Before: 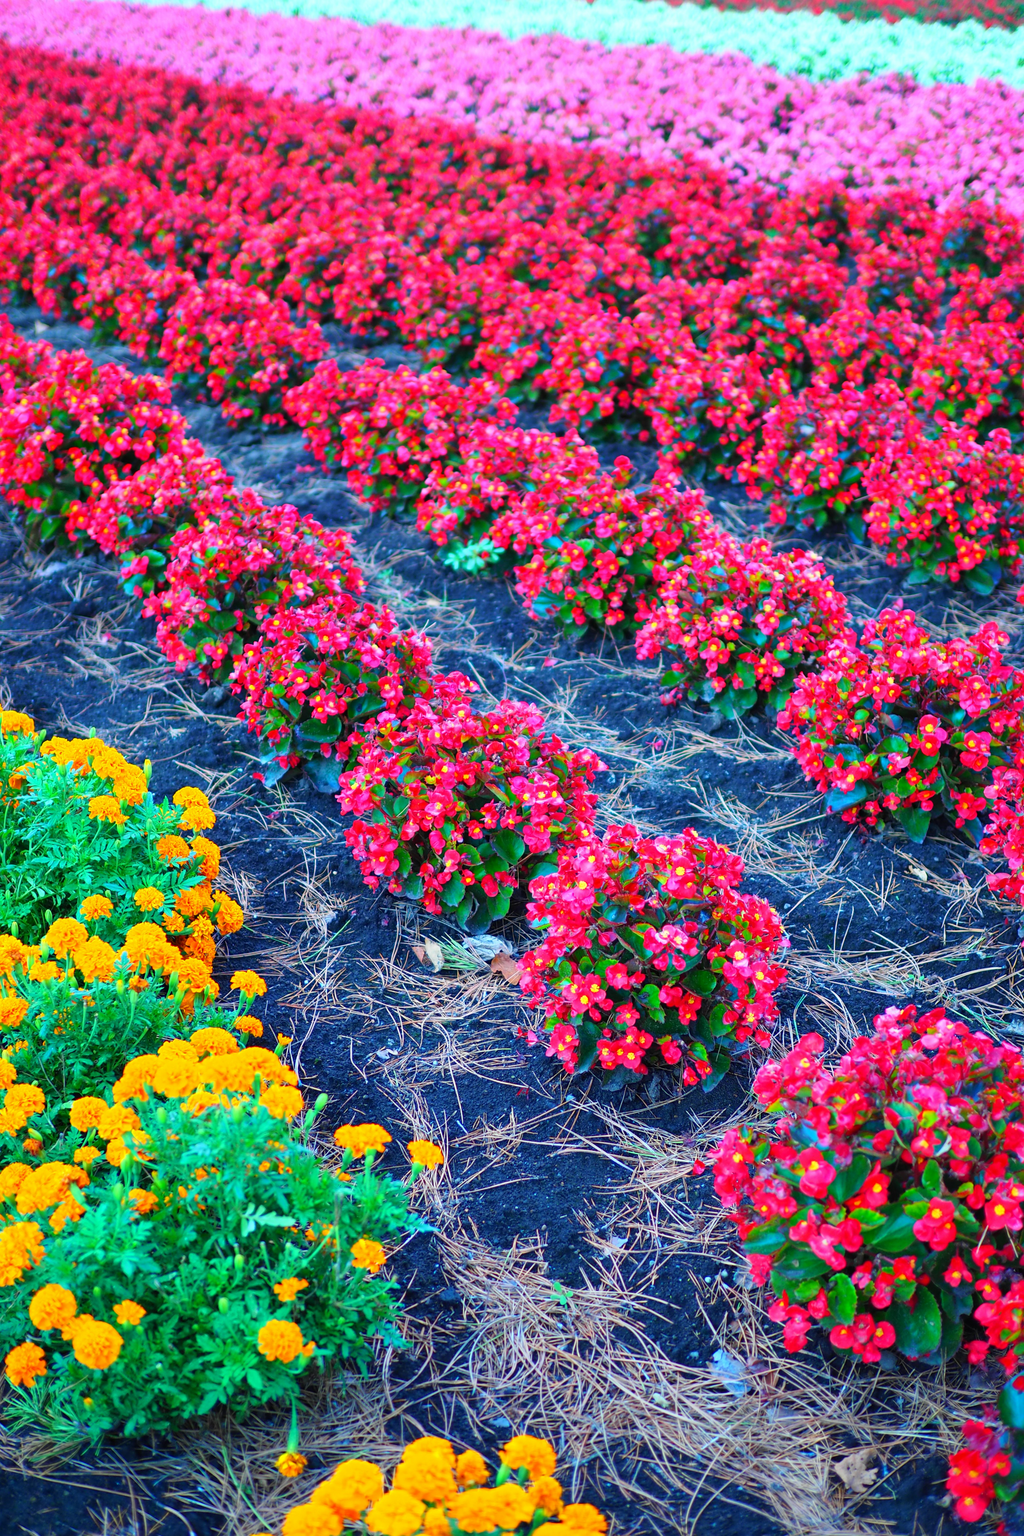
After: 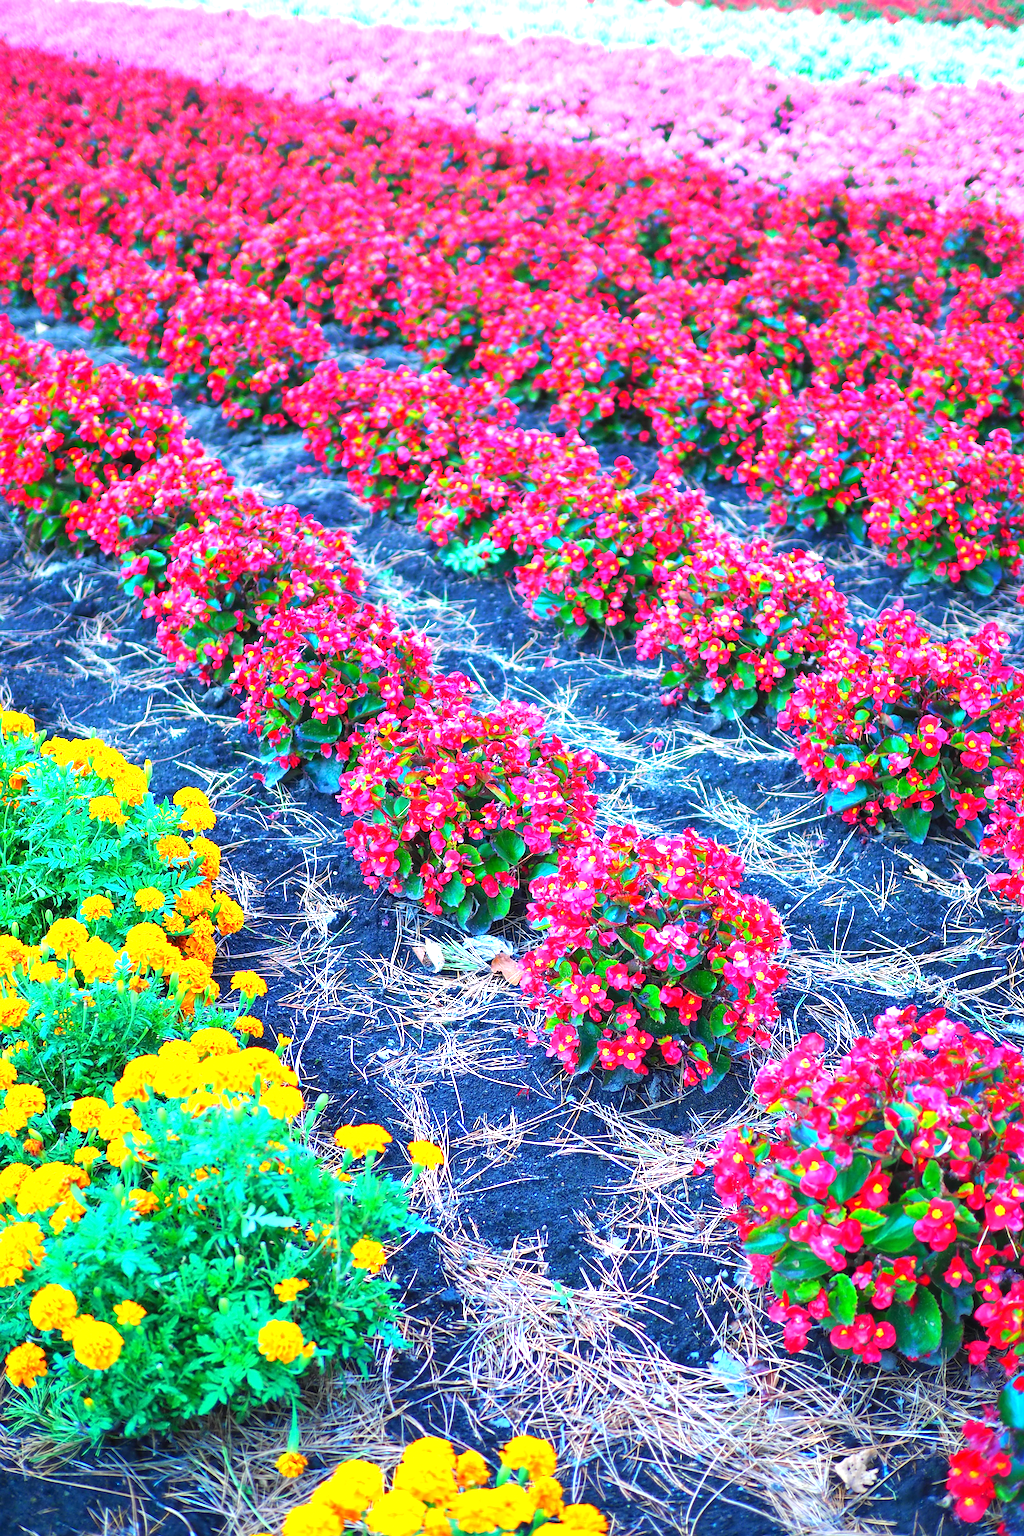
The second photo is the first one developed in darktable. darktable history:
exposure: black level correction 0, exposure 1.1 EV, compensate highlight preservation false
sharpen: on, module defaults
